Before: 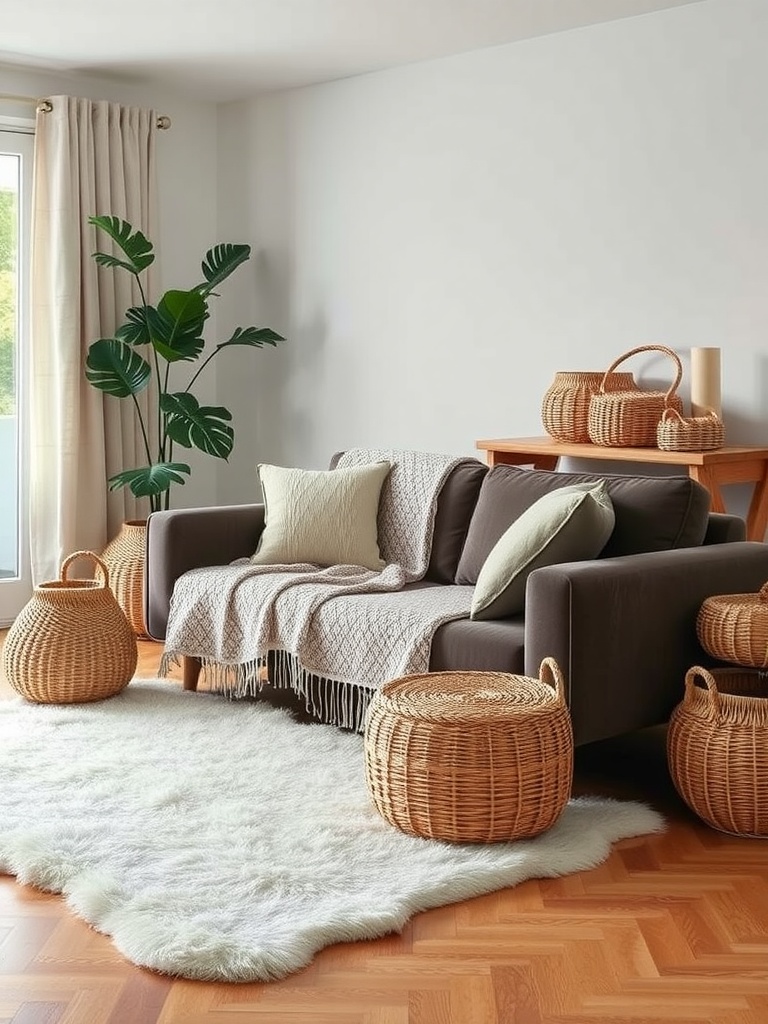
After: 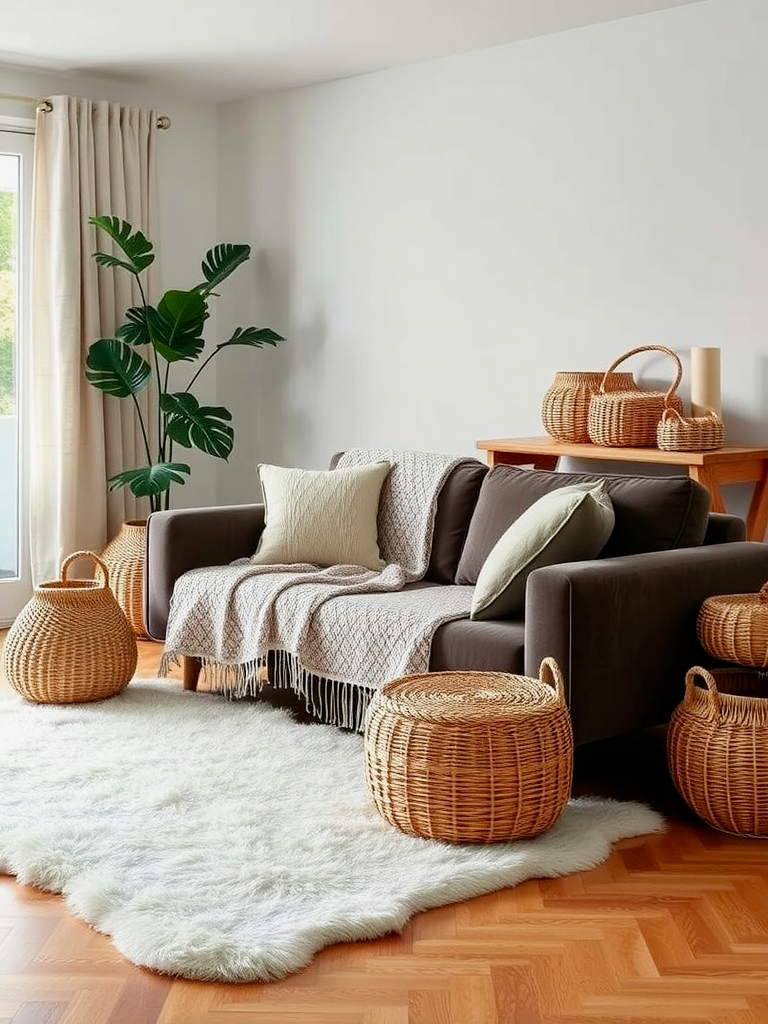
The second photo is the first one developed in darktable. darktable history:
filmic rgb: black relative exposure -12.14 EV, white relative exposure 2.8 EV, target black luminance 0%, hardness 8.12, latitude 70.07%, contrast 1.139, highlights saturation mix 10.1%, shadows ↔ highlights balance -0.387%, add noise in highlights 0.001, preserve chrominance no, color science v3 (2019), use custom middle-gray values true, contrast in highlights soft
